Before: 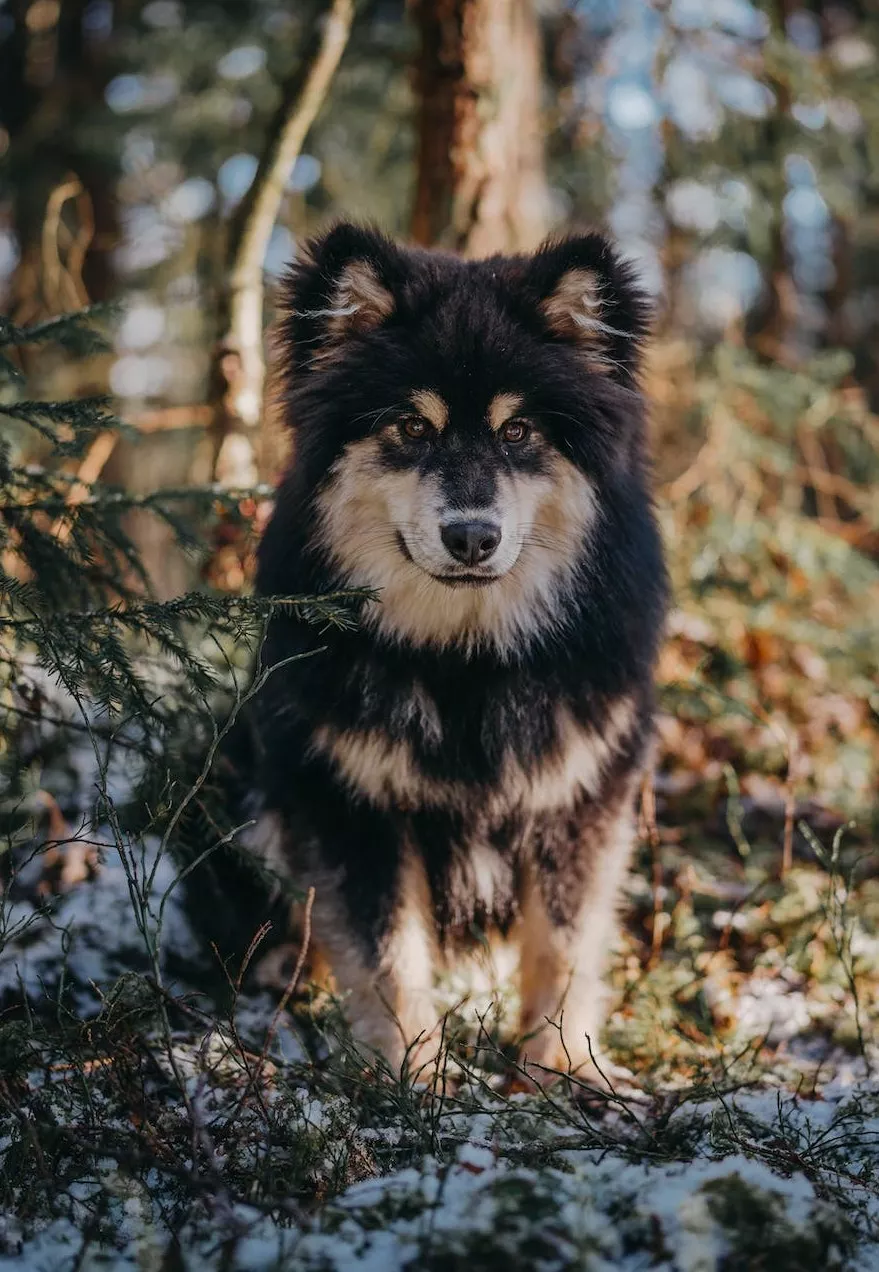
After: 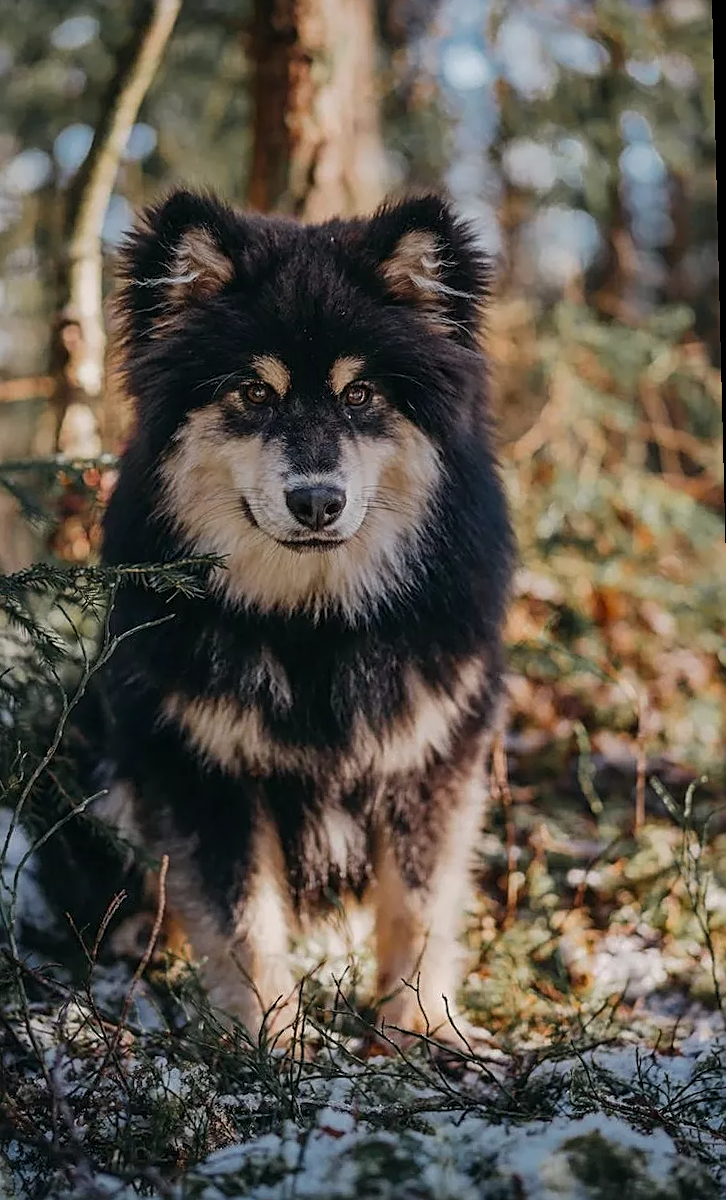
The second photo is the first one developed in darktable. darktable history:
crop: left 17.582%, bottom 0.031%
rotate and perspective: rotation -1.42°, crop left 0.016, crop right 0.984, crop top 0.035, crop bottom 0.965
sharpen: on, module defaults
